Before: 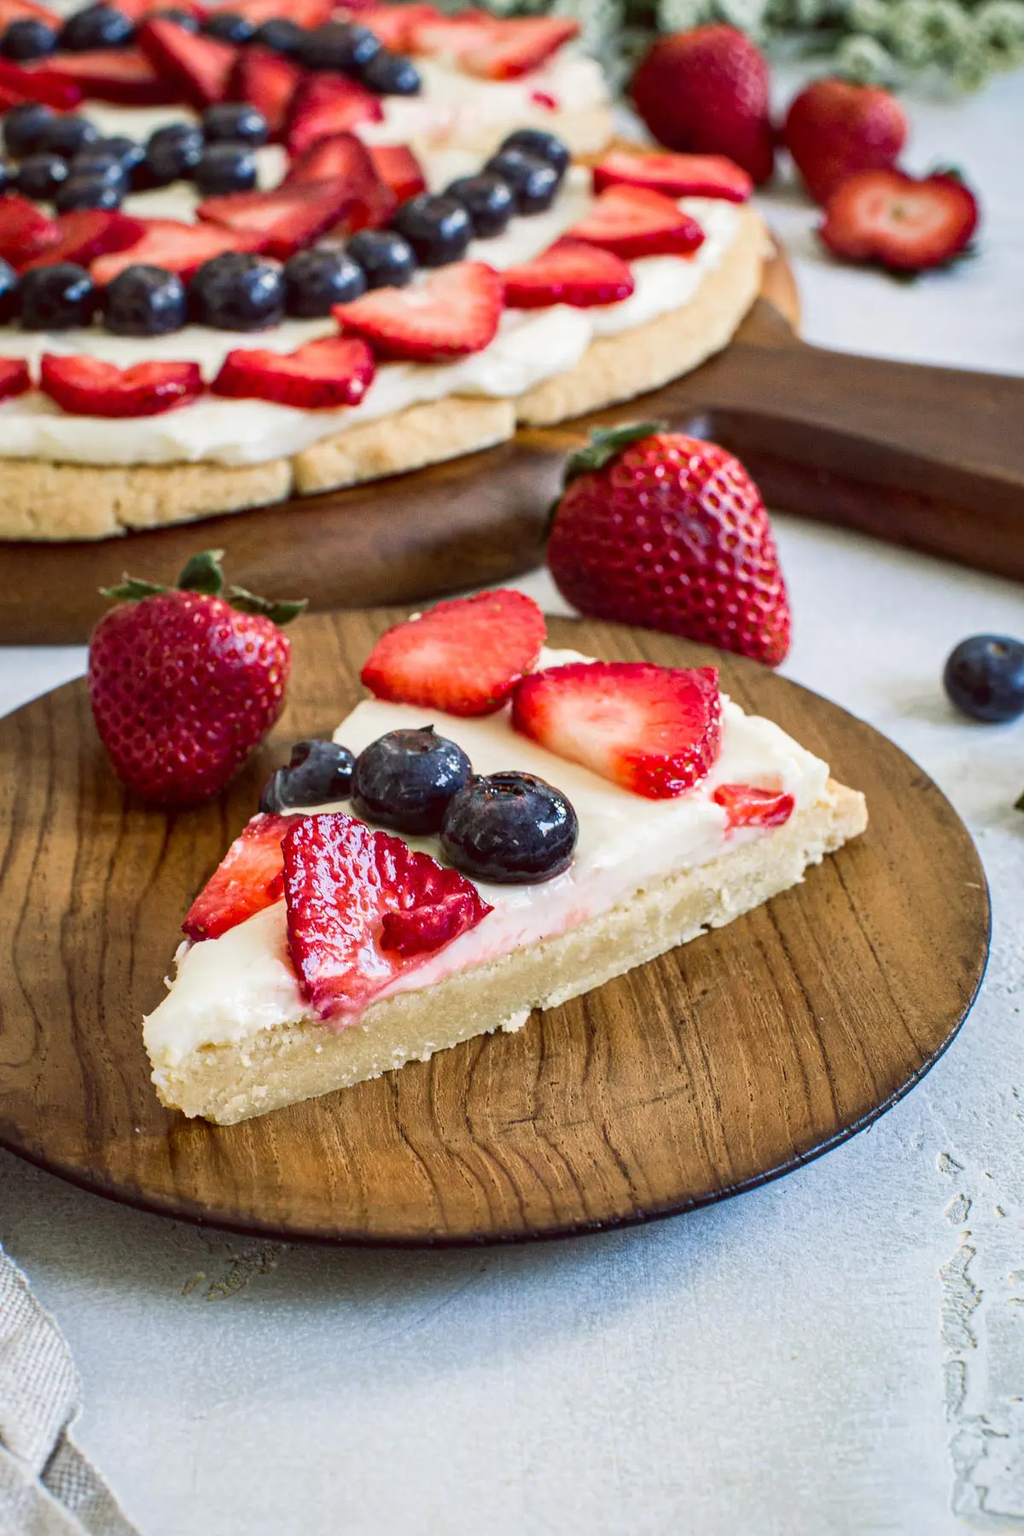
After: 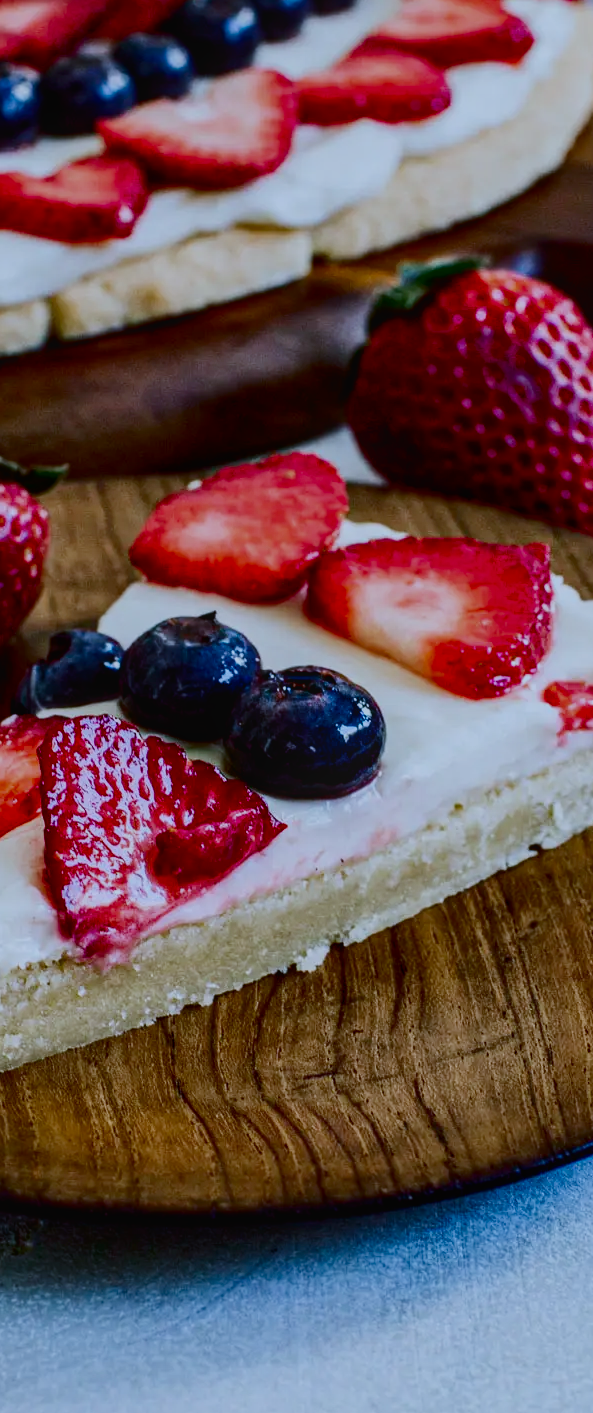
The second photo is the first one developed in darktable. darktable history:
local contrast: detail 110%
filmic rgb: middle gray luminance 29%, black relative exposure -10.3 EV, white relative exposure 5.5 EV, threshold 6 EV, target black luminance 0%, hardness 3.95, latitude 2.04%, contrast 1.132, highlights saturation mix 5%, shadows ↔ highlights balance 15.11%, add noise in highlights 0, preserve chrominance no, color science v3 (2019), use custom middle-gray values true, iterations of high-quality reconstruction 0, contrast in highlights soft, enable highlight reconstruction true
crop and rotate: angle 0.02°, left 24.353%, top 13.219%, right 26.156%, bottom 8.224%
color calibration: illuminant as shot in camera, x 0.378, y 0.381, temperature 4093.13 K, saturation algorithm version 1 (2020)
white balance: red 0.974, blue 1.044
contrast brightness saturation: contrast 0.21, brightness -0.11, saturation 0.21
